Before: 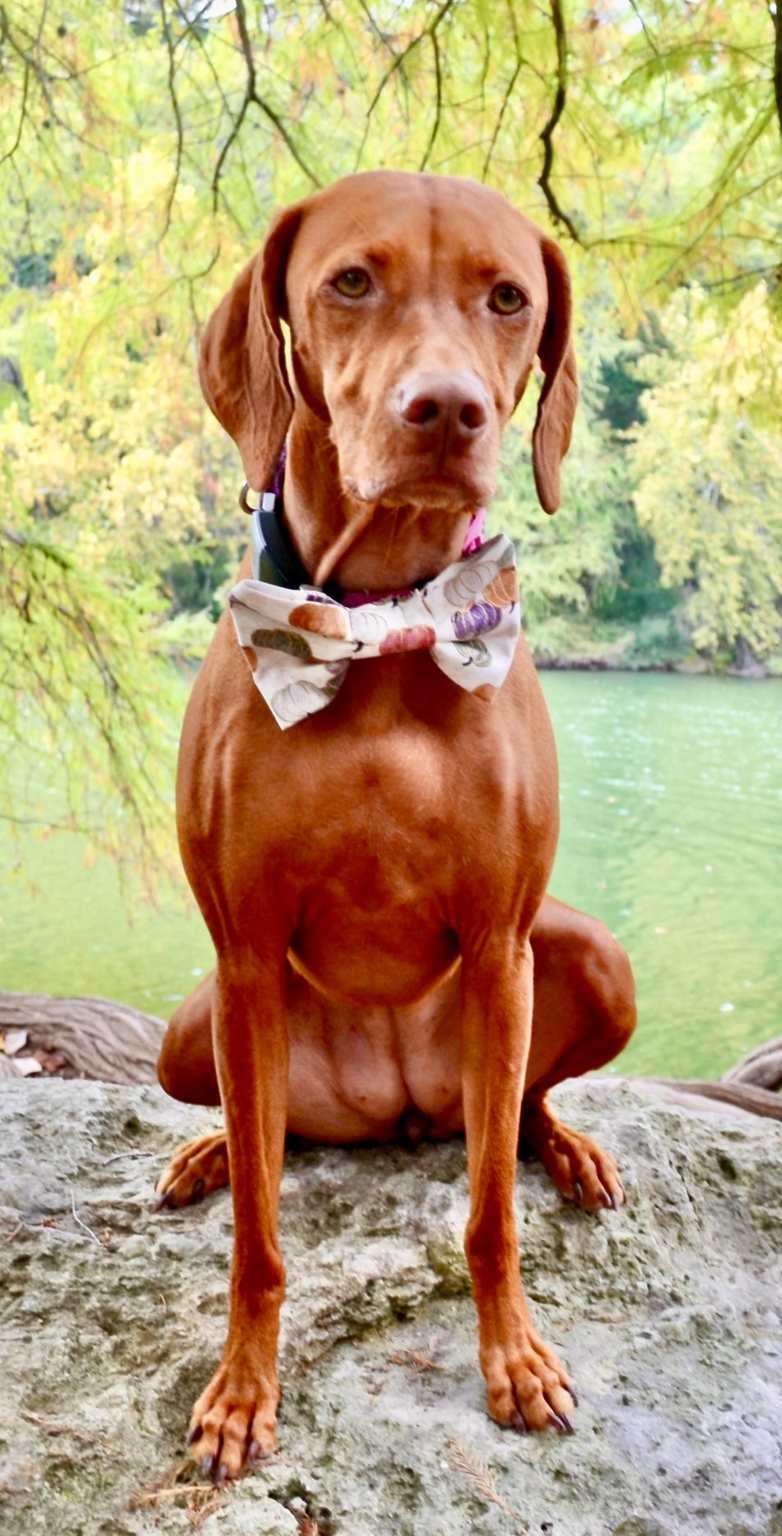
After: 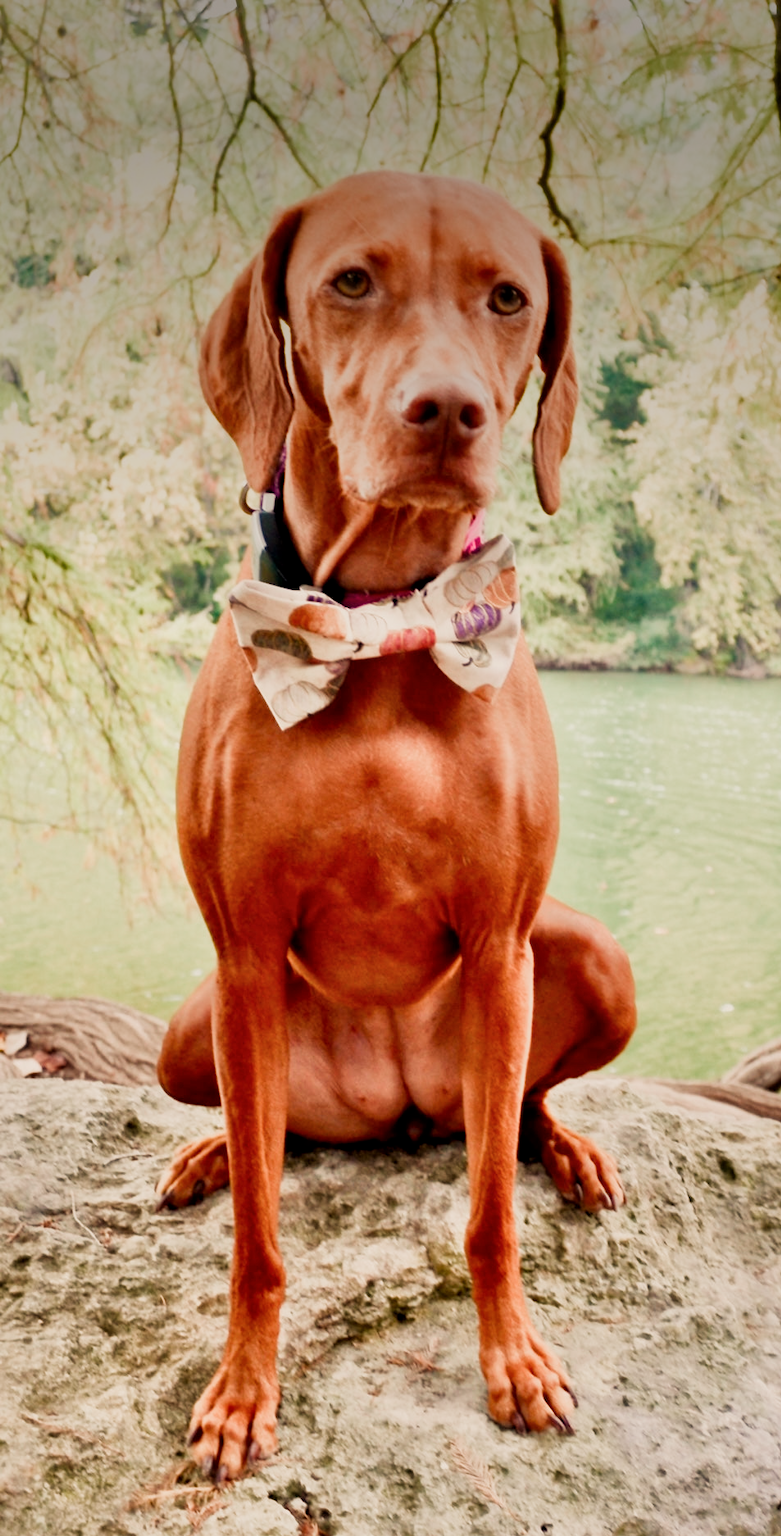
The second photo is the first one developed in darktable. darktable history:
exposure: exposure 0.2 EV, compensate highlight preservation false
vignetting: fall-off start 97.52%, fall-off radius 100%, brightness -0.574, saturation 0, center (-0.027, 0.404), width/height ratio 1.368, unbound false
filmic rgb: middle gray luminance 18.42%, black relative exposure -11.25 EV, white relative exposure 3.75 EV, threshold 6 EV, target black luminance 0%, hardness 5.87, latitude 57.4%, contrast 0.963, shadows ↔ highlights balance 49.98%, add noise in highlights 0, preserve chrominance luminance Y, color science v3 (2019), use custom middle-gray values true, iterations of high-quality reconstruction 0, contrast in highlights soft, enable highlight reconstruction true
local contrast: mode bilateral grid, contrast 20, coarseness 50, detail 120%, midtone range 0.2
contrast brightness saturation: saturation -0.05
white balance: red 1.138, green 0.996, blue 0.812
